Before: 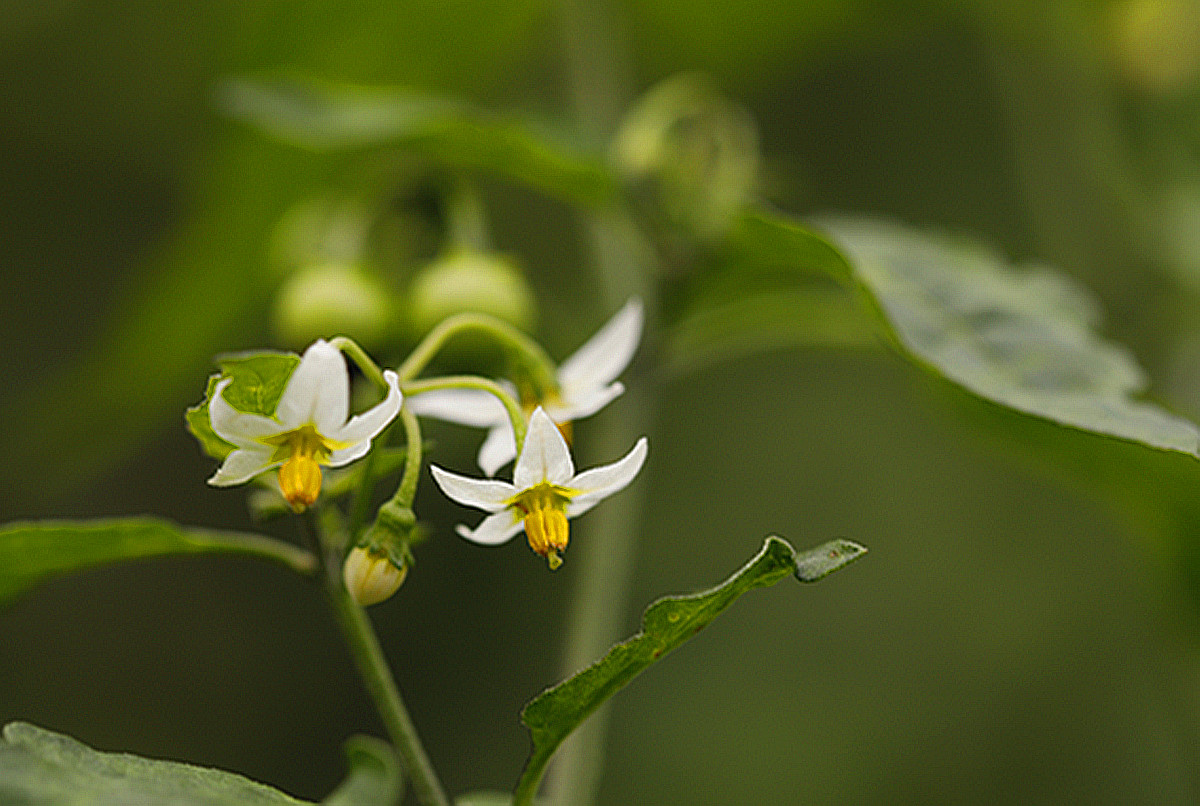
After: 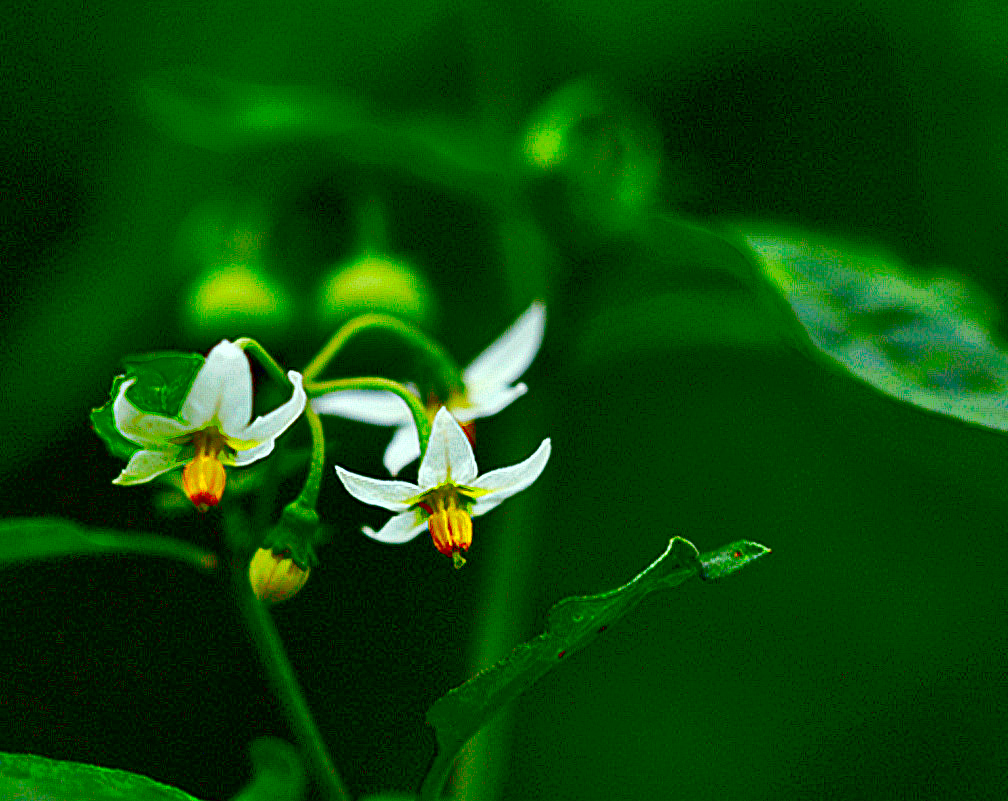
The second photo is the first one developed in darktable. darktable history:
color correction: highlights a* -5.94, highlights b* 11.19
tone curve: curves: ch0 [(0, 0) (0.003, 0.013) (0.011, 0.017) (0.025, 0.035) (0.044, 0.093) (0.069, 0.146) (0.1, 0.179) (0.136, 0.243) (0.177, 0.294) (0.224, 0.332) (0.277, 0.412) (0.335, 0.454) (0.399, 0.531) (0.468, 0.611) (0.543, 0.669) (0.623, 0.738) (0.709, 0.823) (0.801, 0.881) (0.898, 0.951) (1, 1)], preserve colors none
shadows and highlights: low approximation 0.01, soften with gaussian
white balance: red 0.978, blue 0.999
crop: left 8.026%, right 7.374%
contrast brightness saturation: brightness -1, saturation 1
exposure: exposure 0.3 EV, compensate highlight preservation false
color calibration: x 0.372, y 0.386, temperature 4283.97 K
